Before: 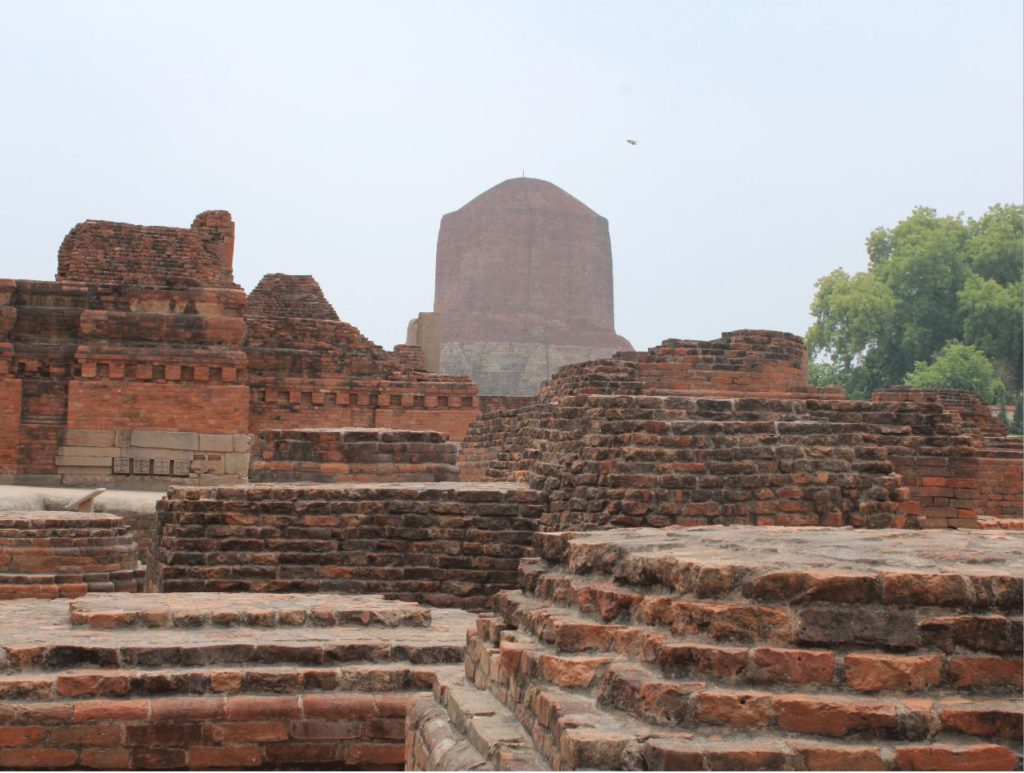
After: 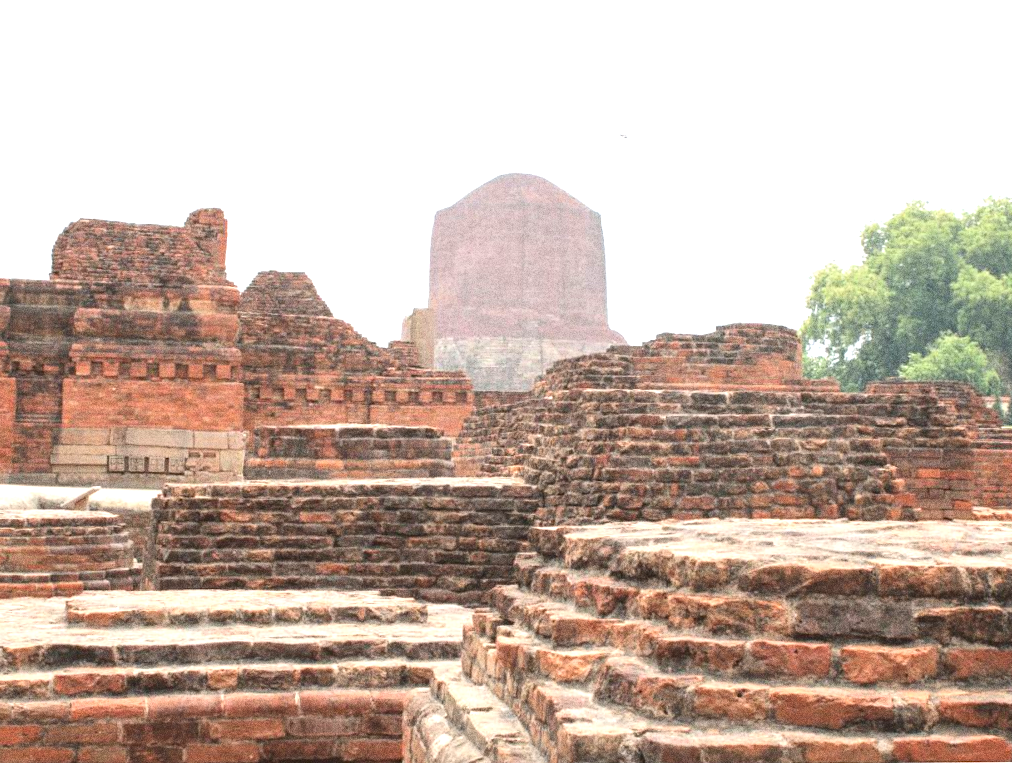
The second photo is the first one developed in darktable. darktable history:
exposure: black level correction 0, exposure 1.2 EV, compensate highlight preservation false
rotate and perspective: rotation -0.45°, automatic cropping original format, crop left 0.008, crop right 0.992, crop top 0.012, crop bottom 0.988
local contrast: on, module defaults
grain: coarseness 0.09 ISO, strength 40%
